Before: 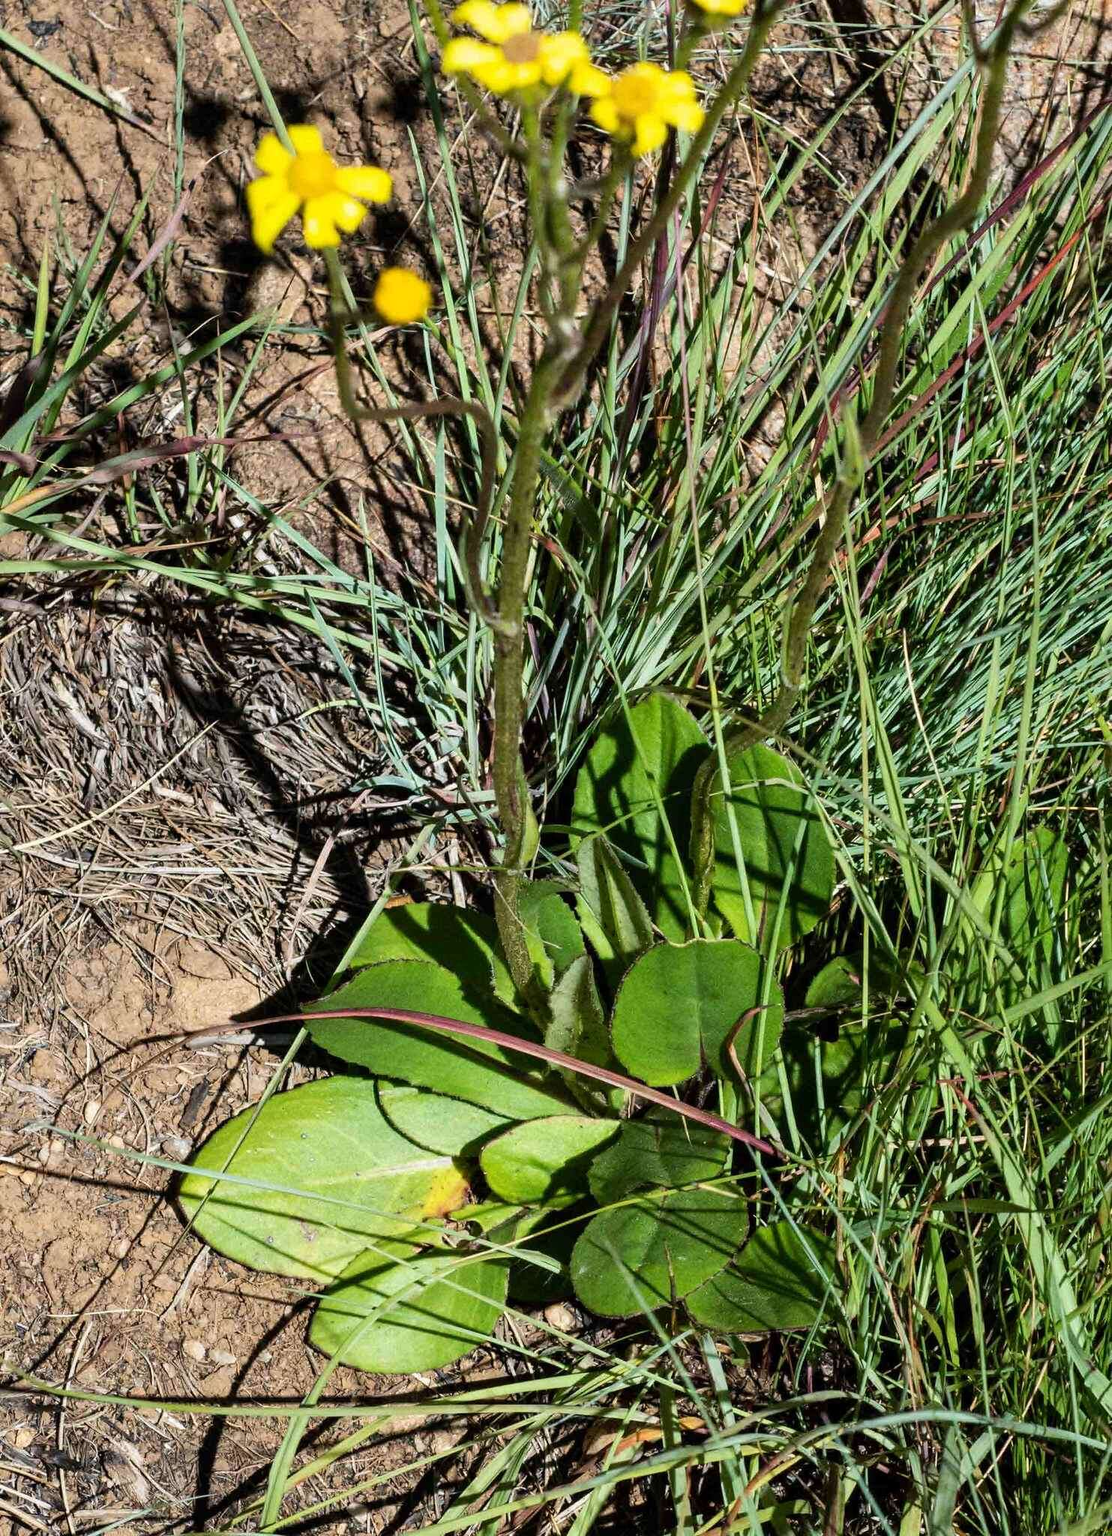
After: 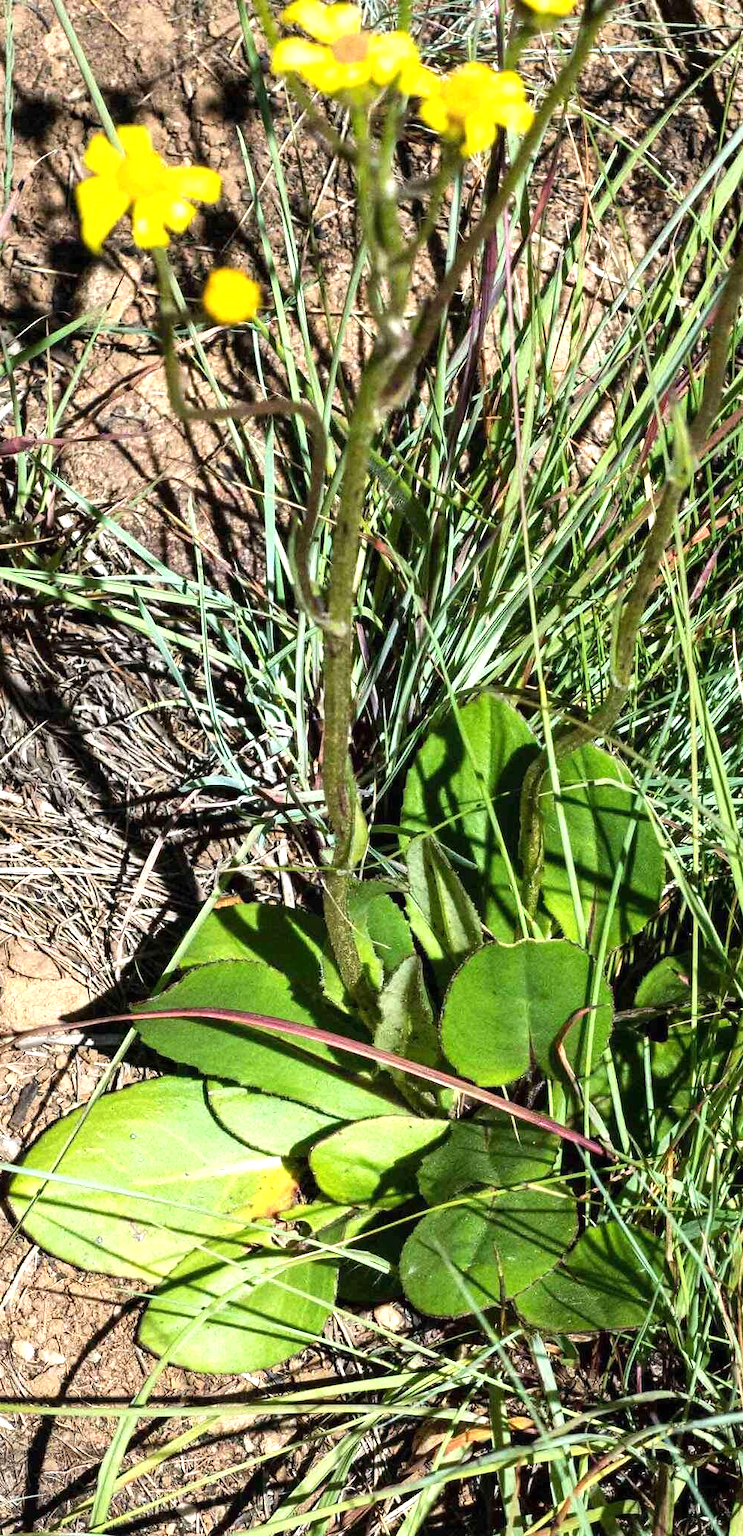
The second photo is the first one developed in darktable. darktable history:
exposure: black level correction 0, exposure 0.703 EV, compensate highlight preservation false
crop: left 15.382%, right 17.772%
